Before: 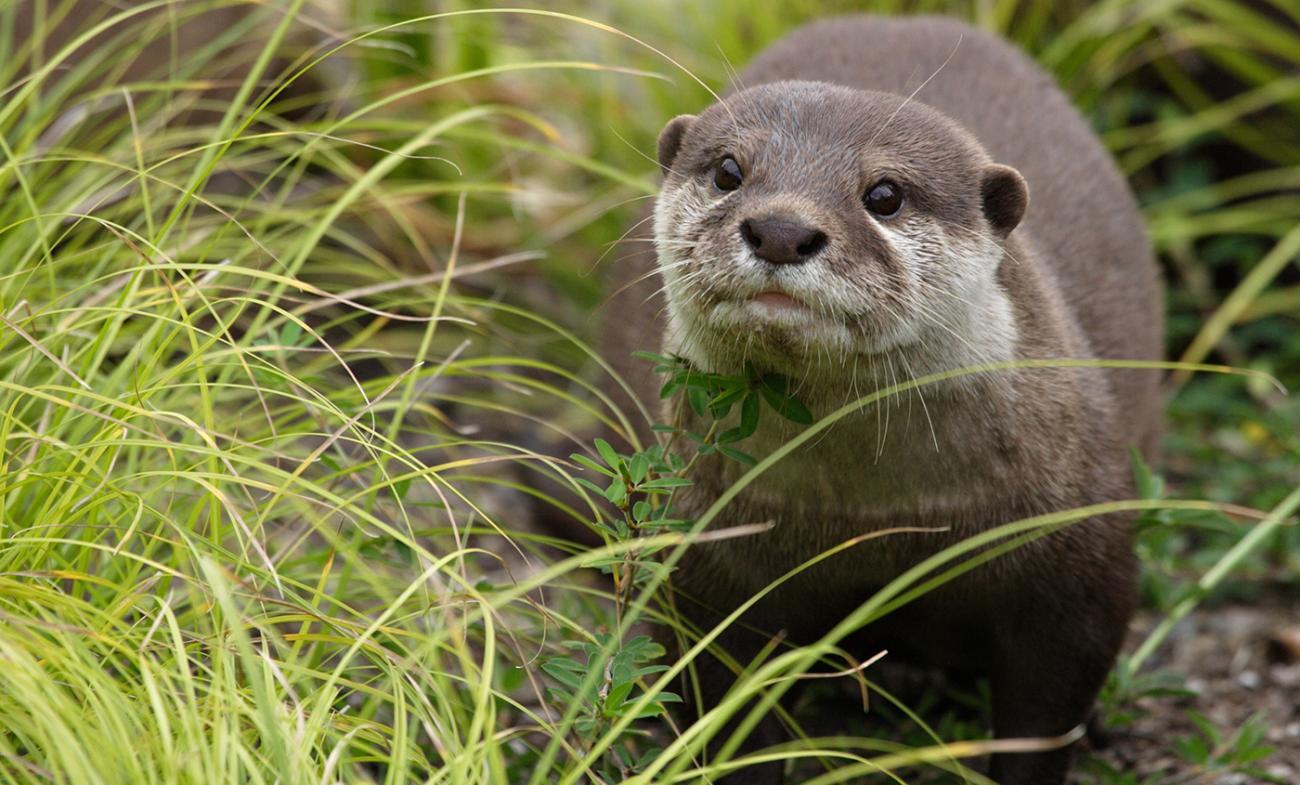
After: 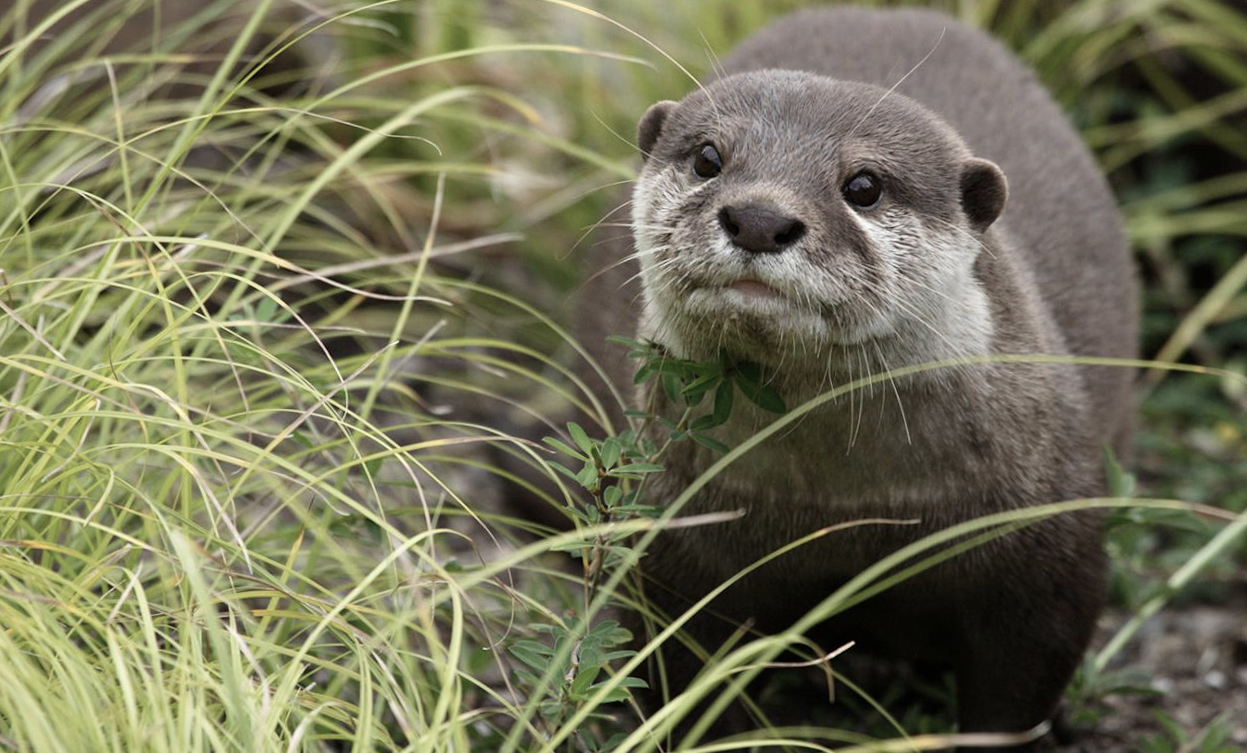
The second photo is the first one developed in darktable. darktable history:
contrast brightness saturation: contrast 0.105, saturation -0.379
crop and rotate: angle -1.48°
